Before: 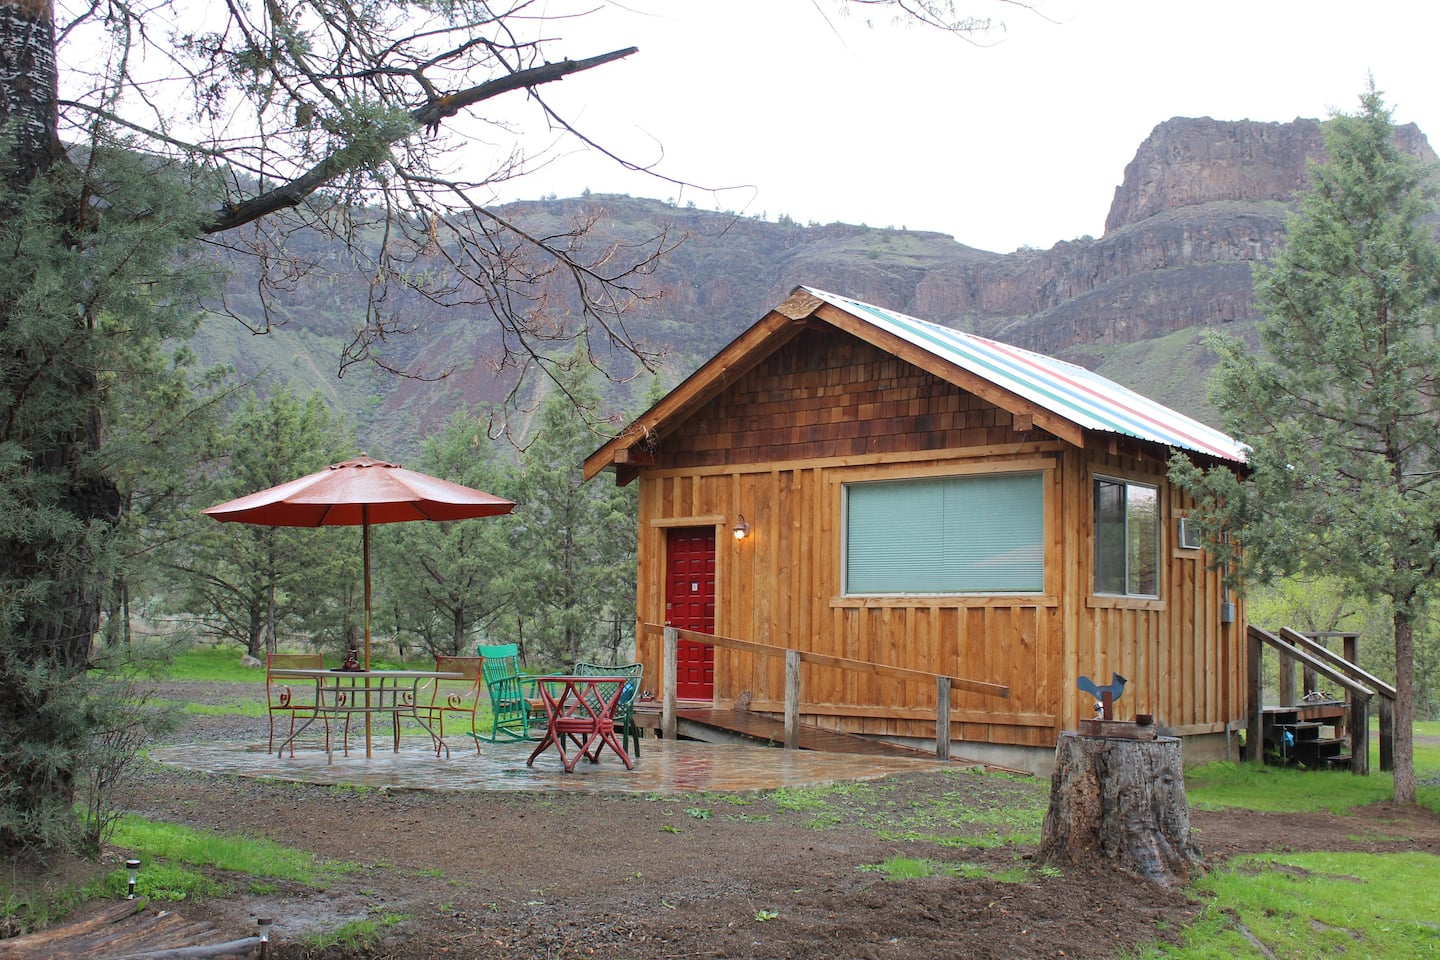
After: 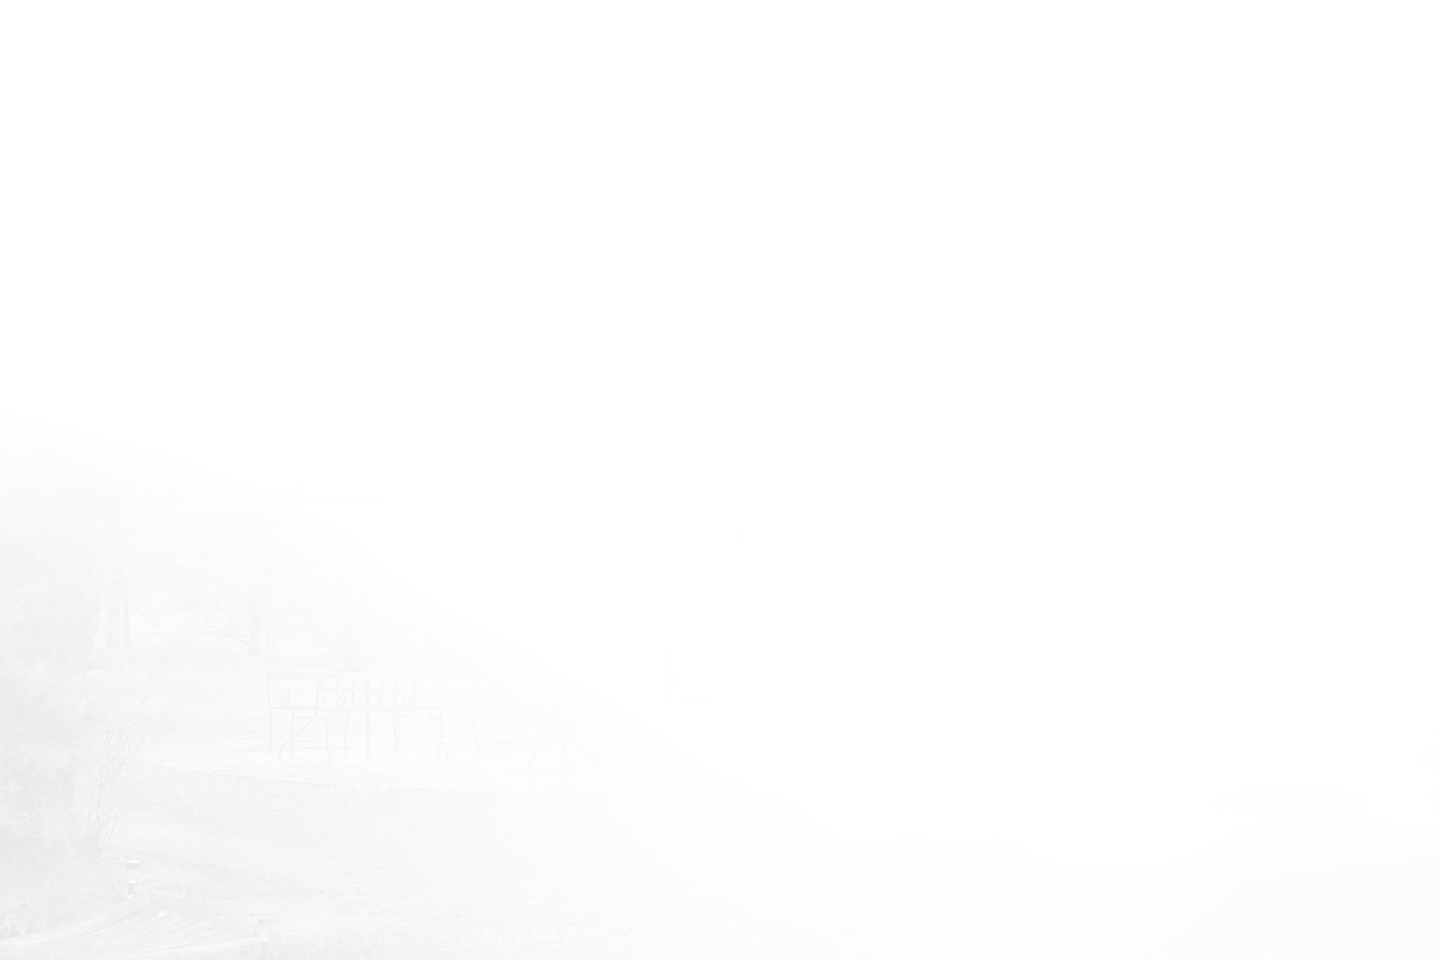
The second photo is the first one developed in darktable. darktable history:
bloom: size 85%, threshold 5%, strength 85%
exposure: compensate highlight preservation false
monochrome: on, module defaults
contrast equalizer: octaves 7, y [[0.6 ×6], [0.55 ×6], [0 ×6], [0 ×6], [0 ×6]], mix -0.3
haze removal: strength 0.53, distance 0.925, compatibility mode true, adaptive false
contrast brightness saturation: contrast 0.24, brightness 0.09
